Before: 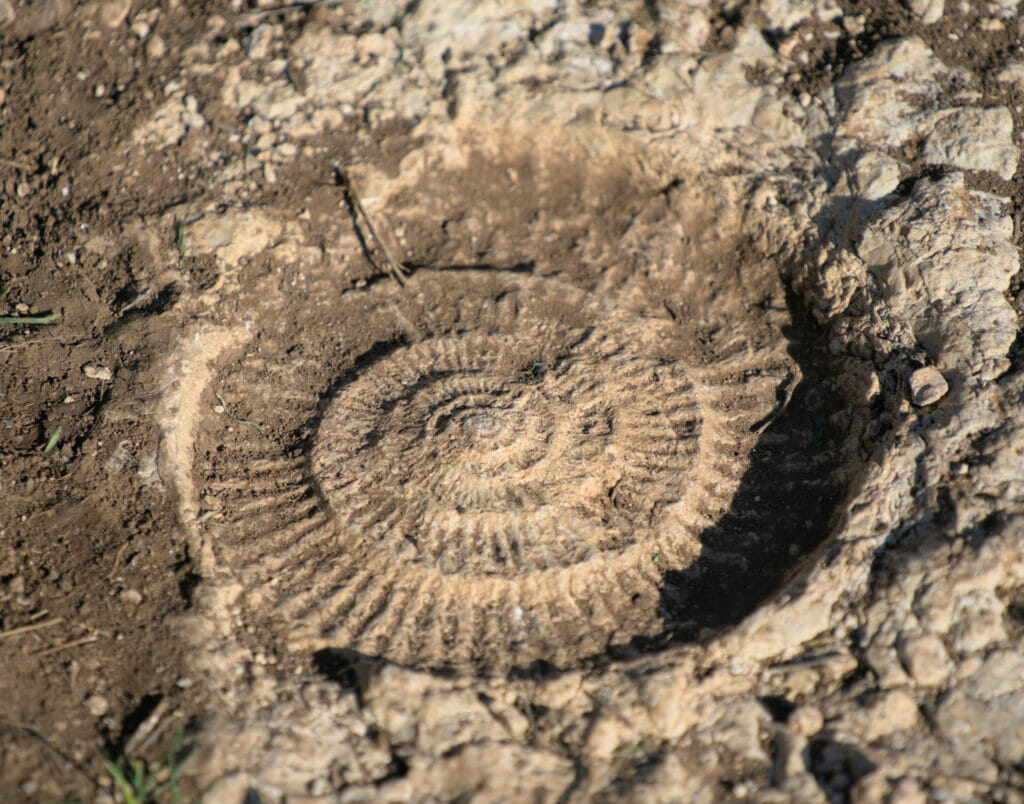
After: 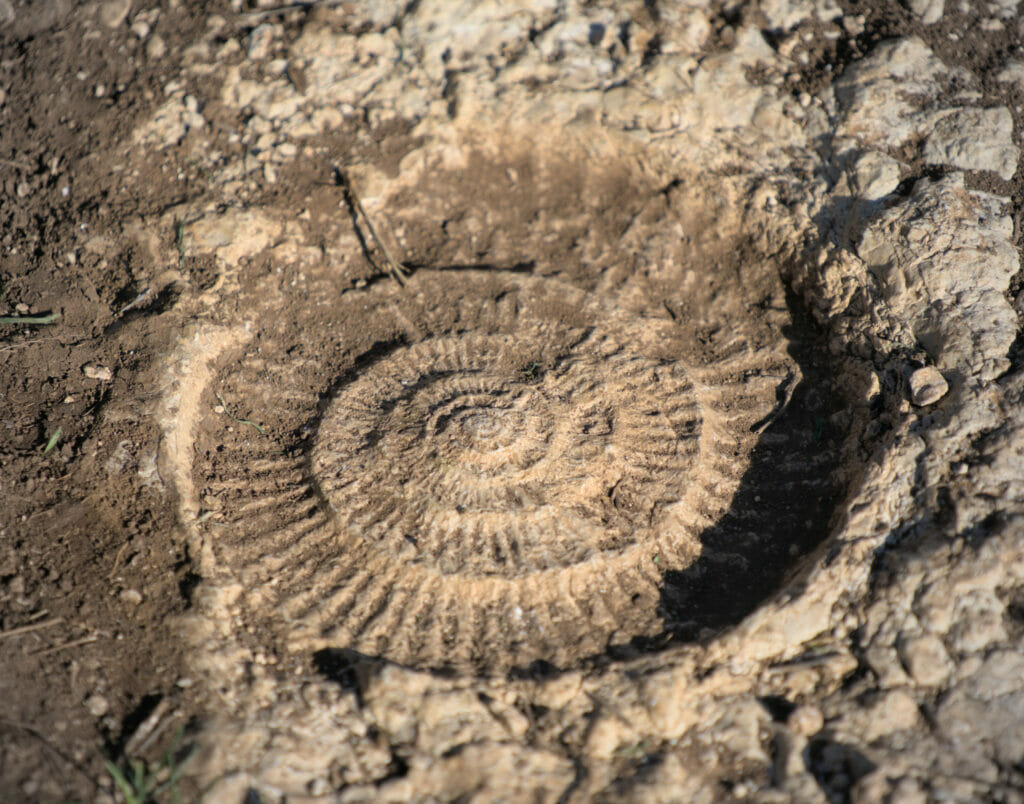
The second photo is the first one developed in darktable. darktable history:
vignetting: brightness -0.343
